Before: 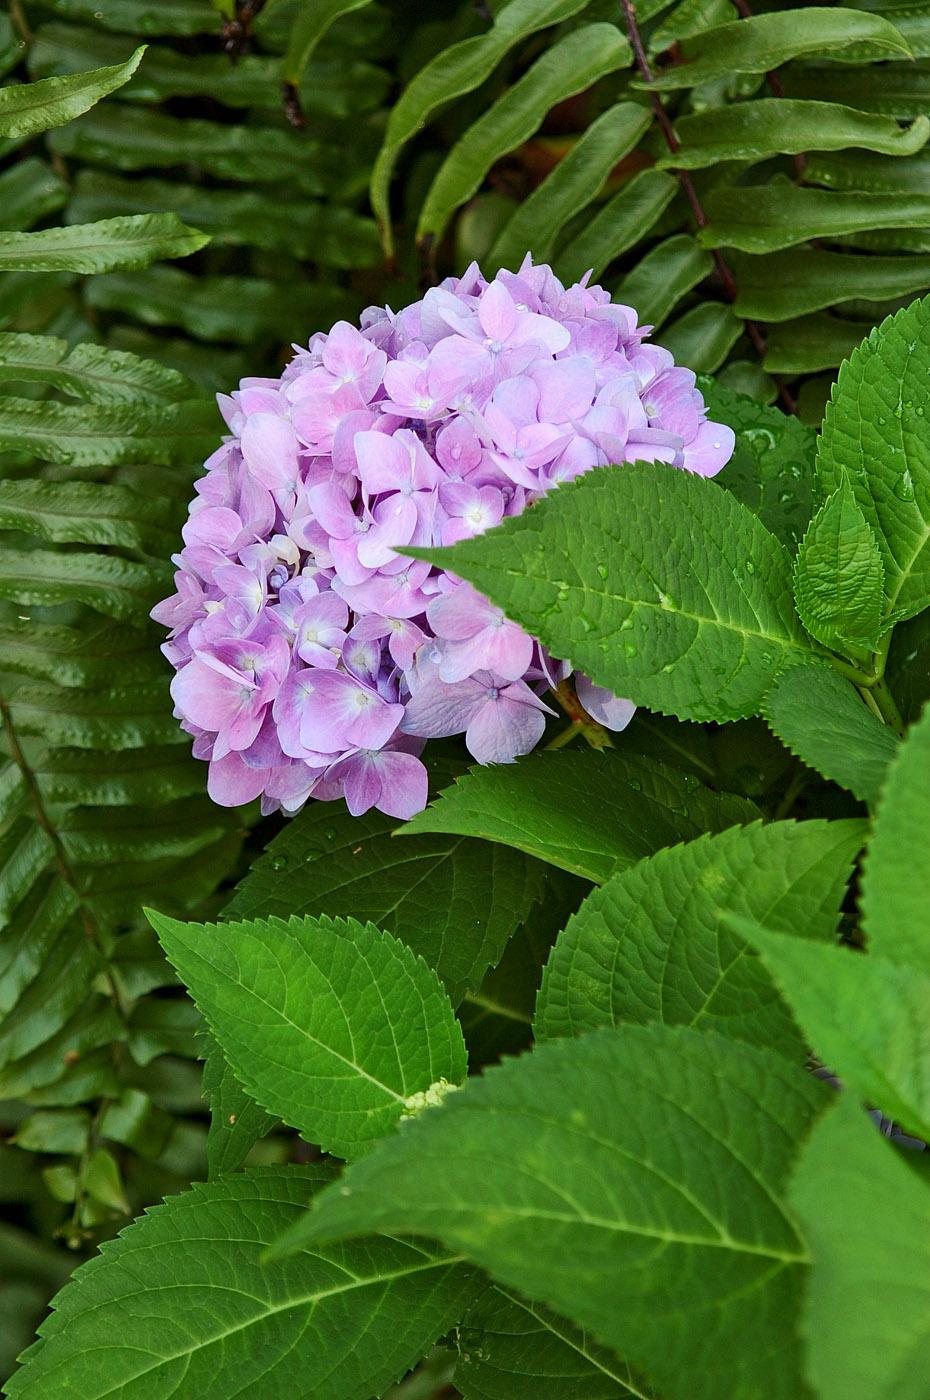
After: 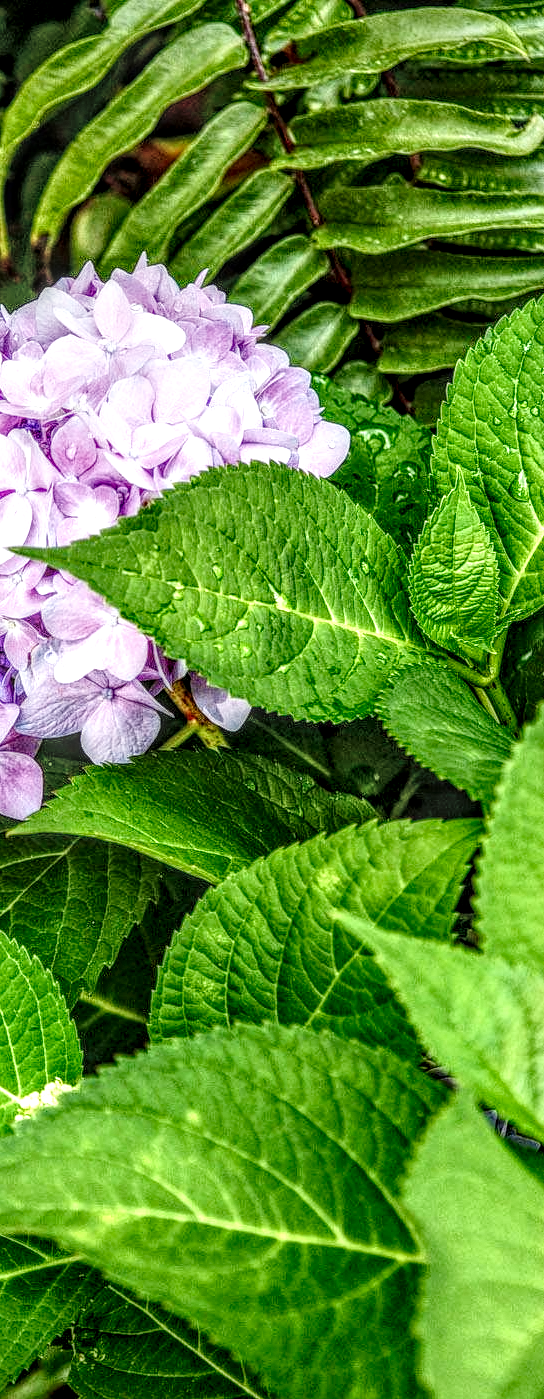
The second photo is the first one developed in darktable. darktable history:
local contrast: highlights 0%, shadows 0%, detail 300%, midtone range 0.3
base curve: curves: ch0 [(0, 0) (0.008, 0.007) (0.022, 0.029) (0.048, 0.089) (0.092, 0.197) (0.191, 0.399) (0.275, 0.534) (0.357, 0.65) (0.477, 0.78) (0.542, 0.833) (0.799, 0.973) (1, 1)], preserve colors none
color balance rgb: on, module defaults
crop: left 41.402%
